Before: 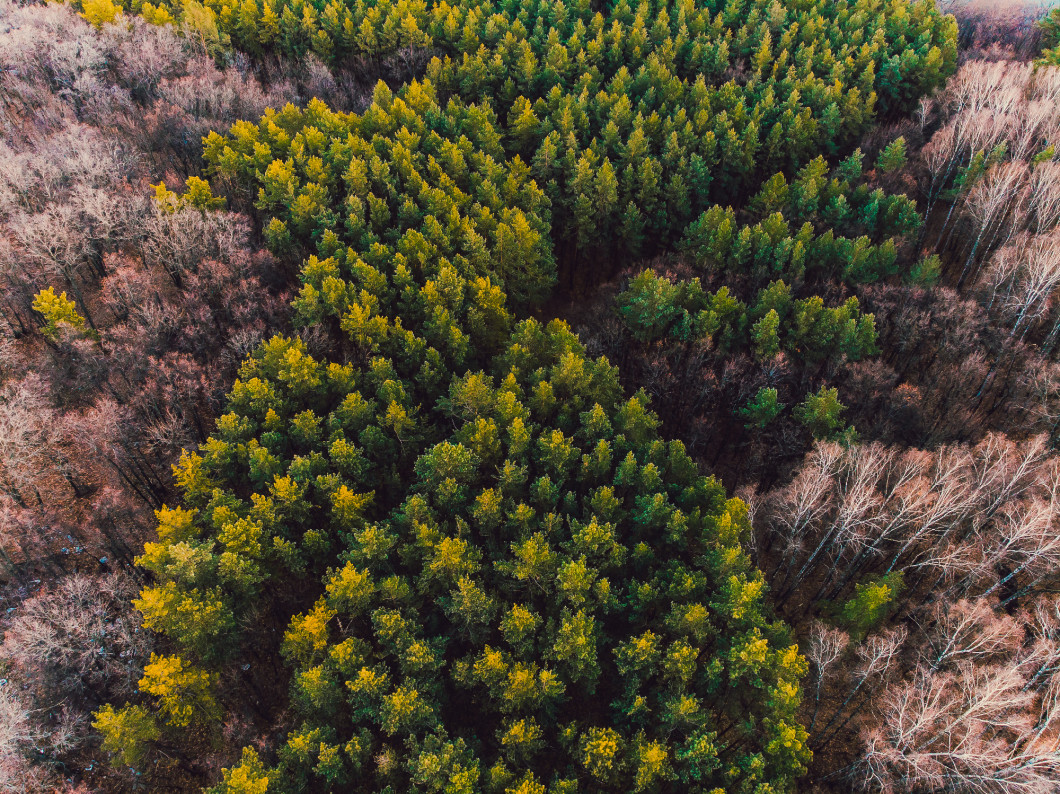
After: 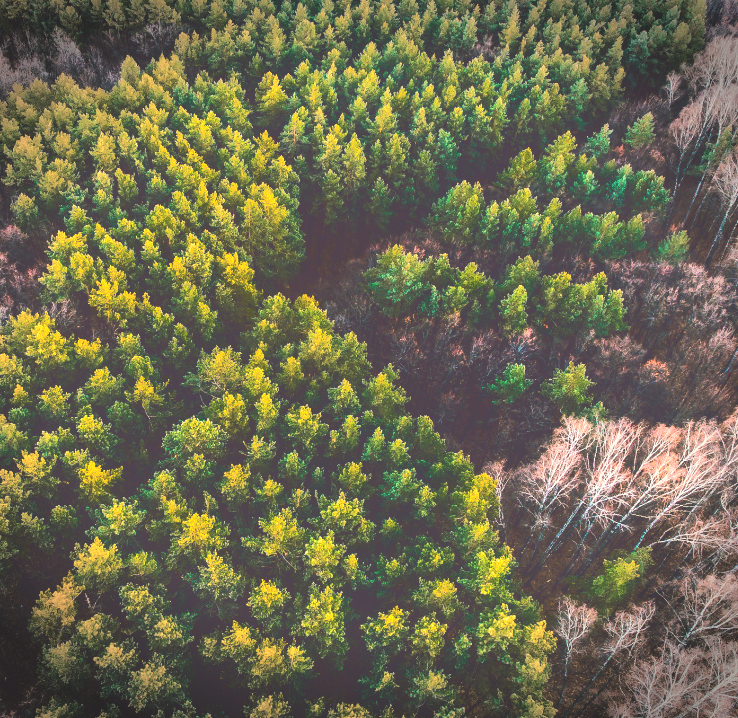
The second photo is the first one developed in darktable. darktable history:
tone curve: curves: ch0 [(0, 0) (0.003, 0.298) (0.011, 0.298) (0.025, 0.298) (0.044, 0.3) (0.069, 0.302) (0.1, 0.312) (0.136, 0.329) (0.177, 0.354) (0.224, 0.376) (0.277, 0.408) (0.335, 0.453) (0.399, 0.503) (0.468, 0.562) (0.543, 0.623) (0.623, 0.686) (0.709, 0.754) (0.801, 0.825) (0.898, 0.873) (1, 1)], color space Lab, independent channels, preserve colors none
contrast brightness saturation: contrast 0.224
crop and rotate: left 23.814%, top 3.137%, right 6.472%, bottom 6.4%
vignetting: fall-off start 88.33%, fall-off radius 43.75%, brightness -0.715, saturation -0.479, width/height ratio 1.162
exposure: black level correction 0, exposure 1.103 EV, compensate highlight preservation false
